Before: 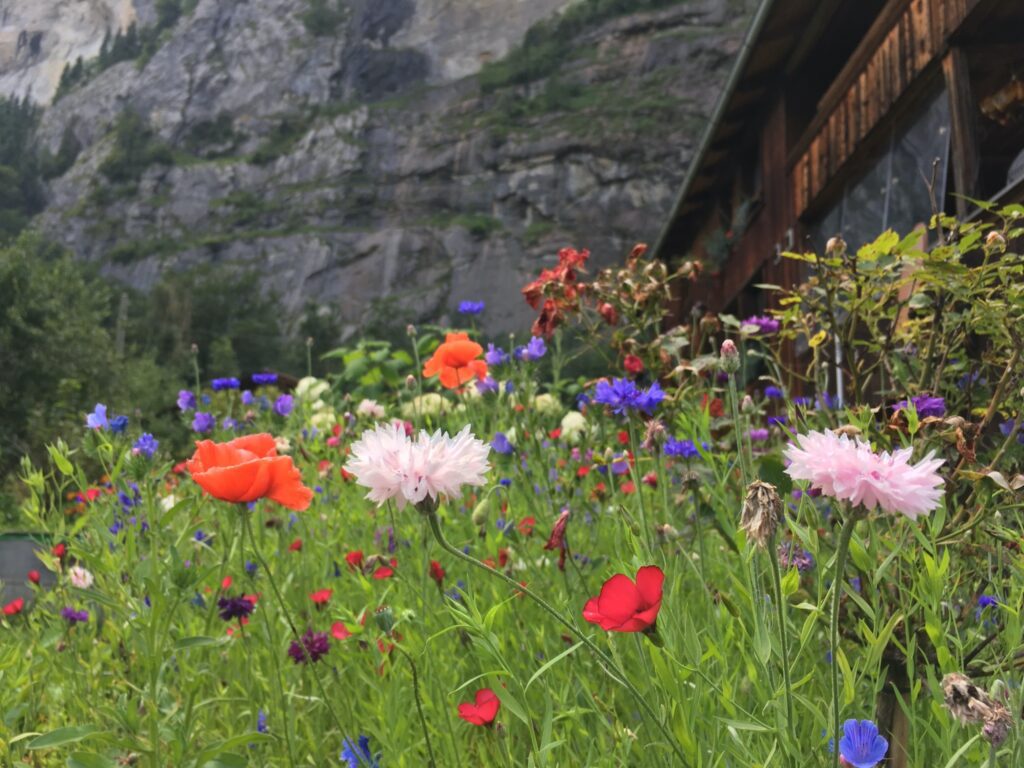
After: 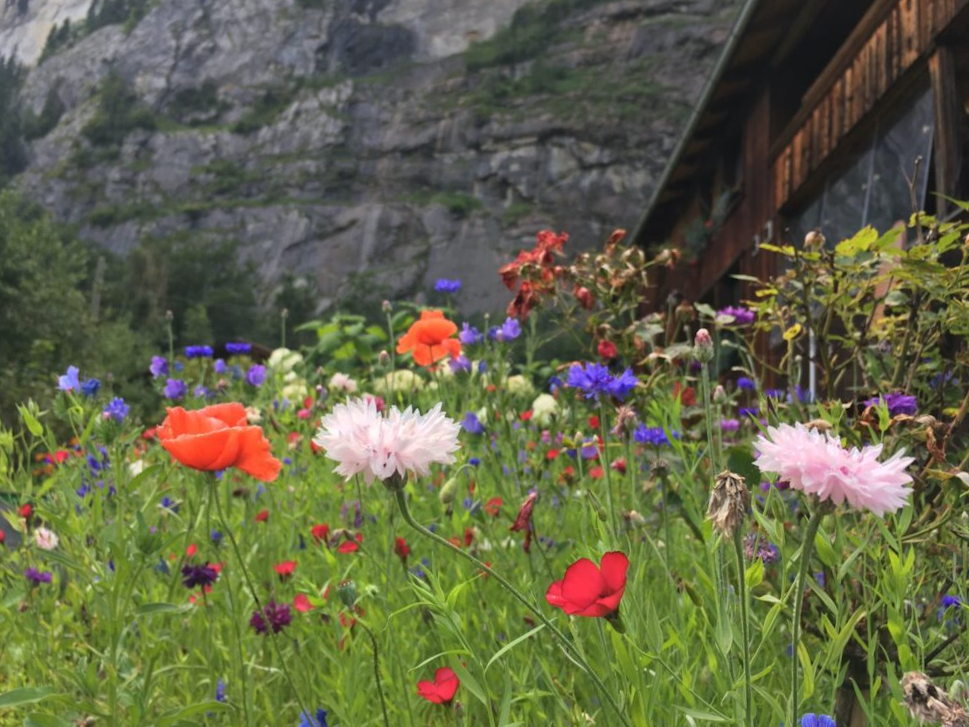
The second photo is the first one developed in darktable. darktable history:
crop and rotate: angle -2.45°
